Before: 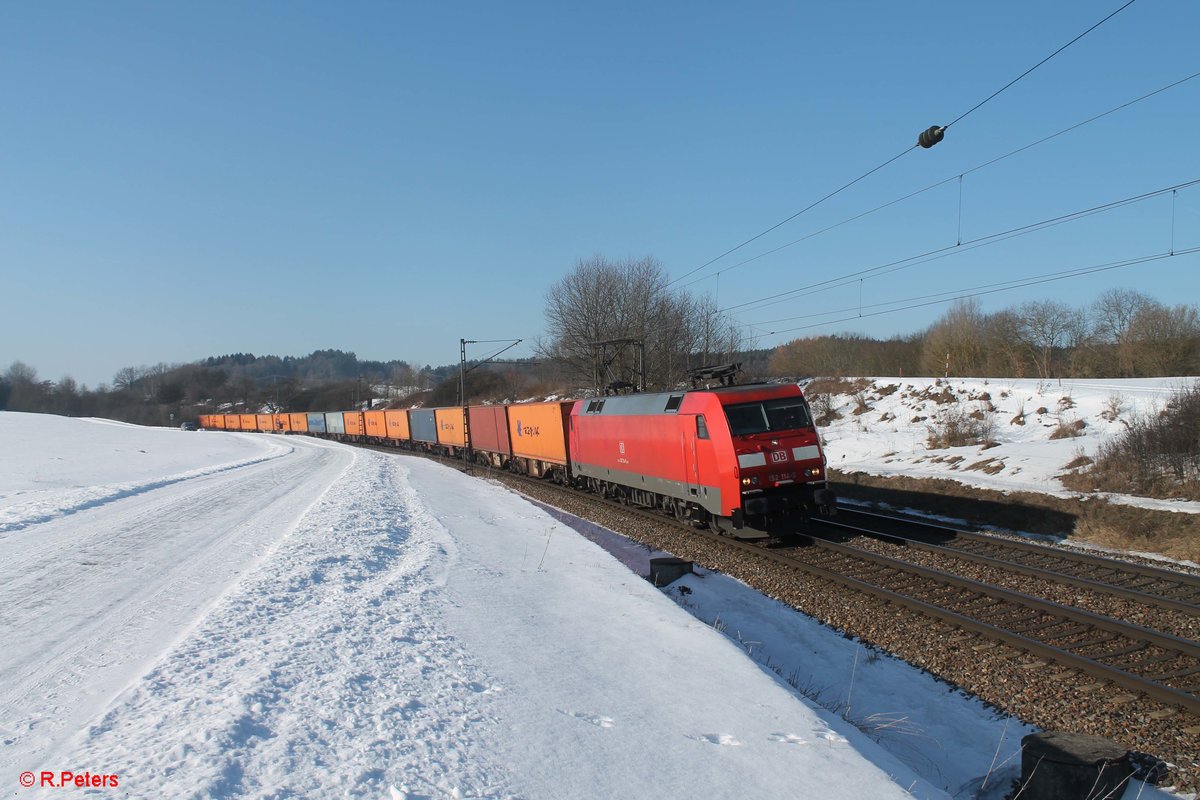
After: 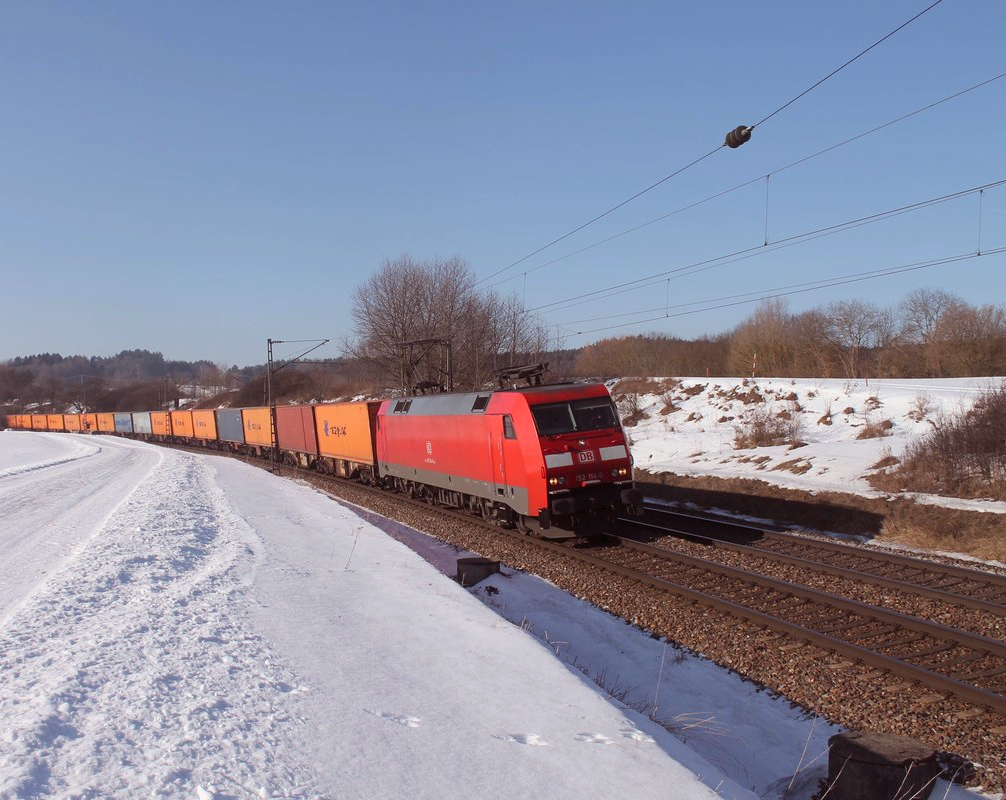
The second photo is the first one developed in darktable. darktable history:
rgb levels: mode RGB, independent channels, levels [[0, 0.474, 1], [0, 0.5, 1], [0, 0.5, 1]]
crop: left 16.145%
